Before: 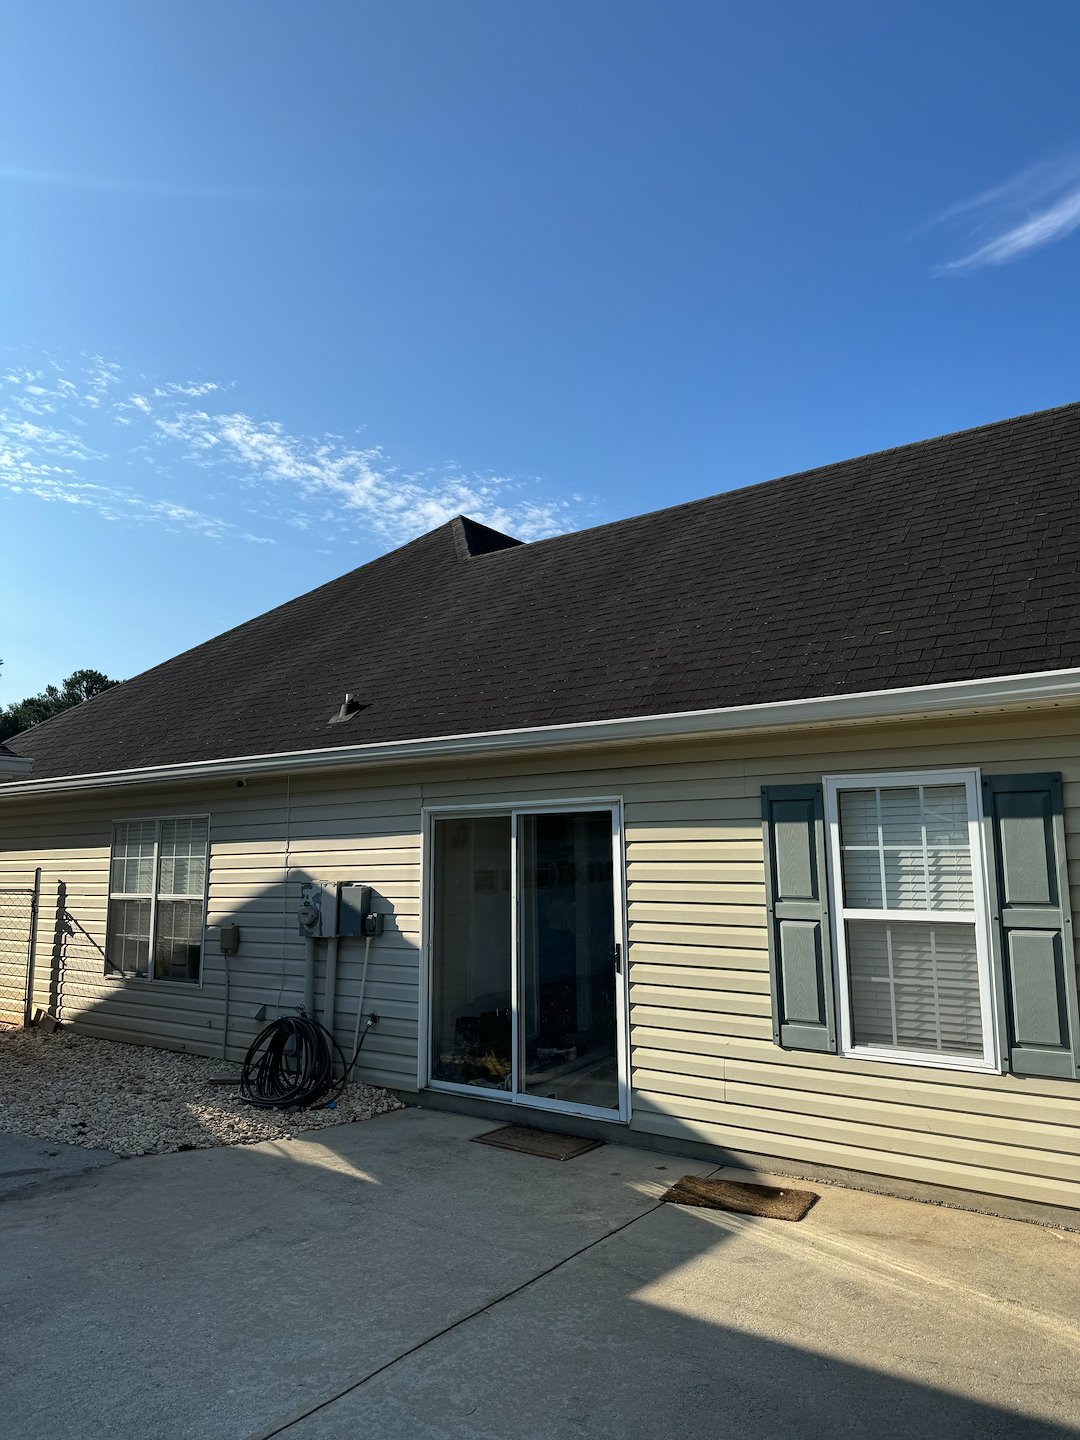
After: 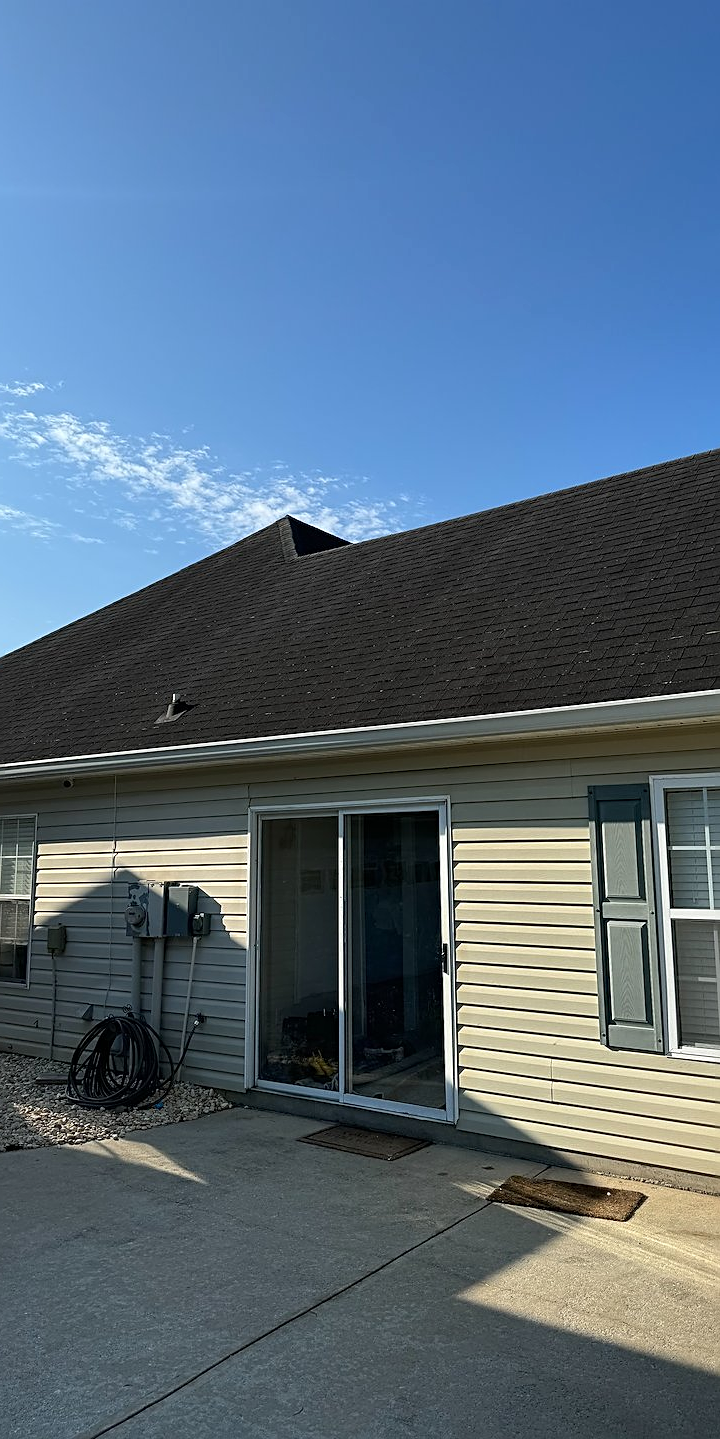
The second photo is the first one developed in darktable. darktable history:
crop and rotate: left 16.168%, right 17.112%
tone curve: curves: ch0 [(0, 0) (0.003, 0.003) (0.011, 0.011) (0.025, 0.024) (0.044, 0.044) (0.069, 0.068) (0.1, 0.098) (0.136, 0.133) (0.177, 0.174) (0.224, 0.22) (0.277, 0.272) (0.335, 0.329) (0.399, 0.392) (0.468, 0.46) (0.543, 0.546) (0.623, 0.626) (0.709, 0.711) (0.801, 0.802) (0.898, 0.898) (1, 1)], color space Lab, independent channels, preserve colors none
sharpen: amount 0.494
